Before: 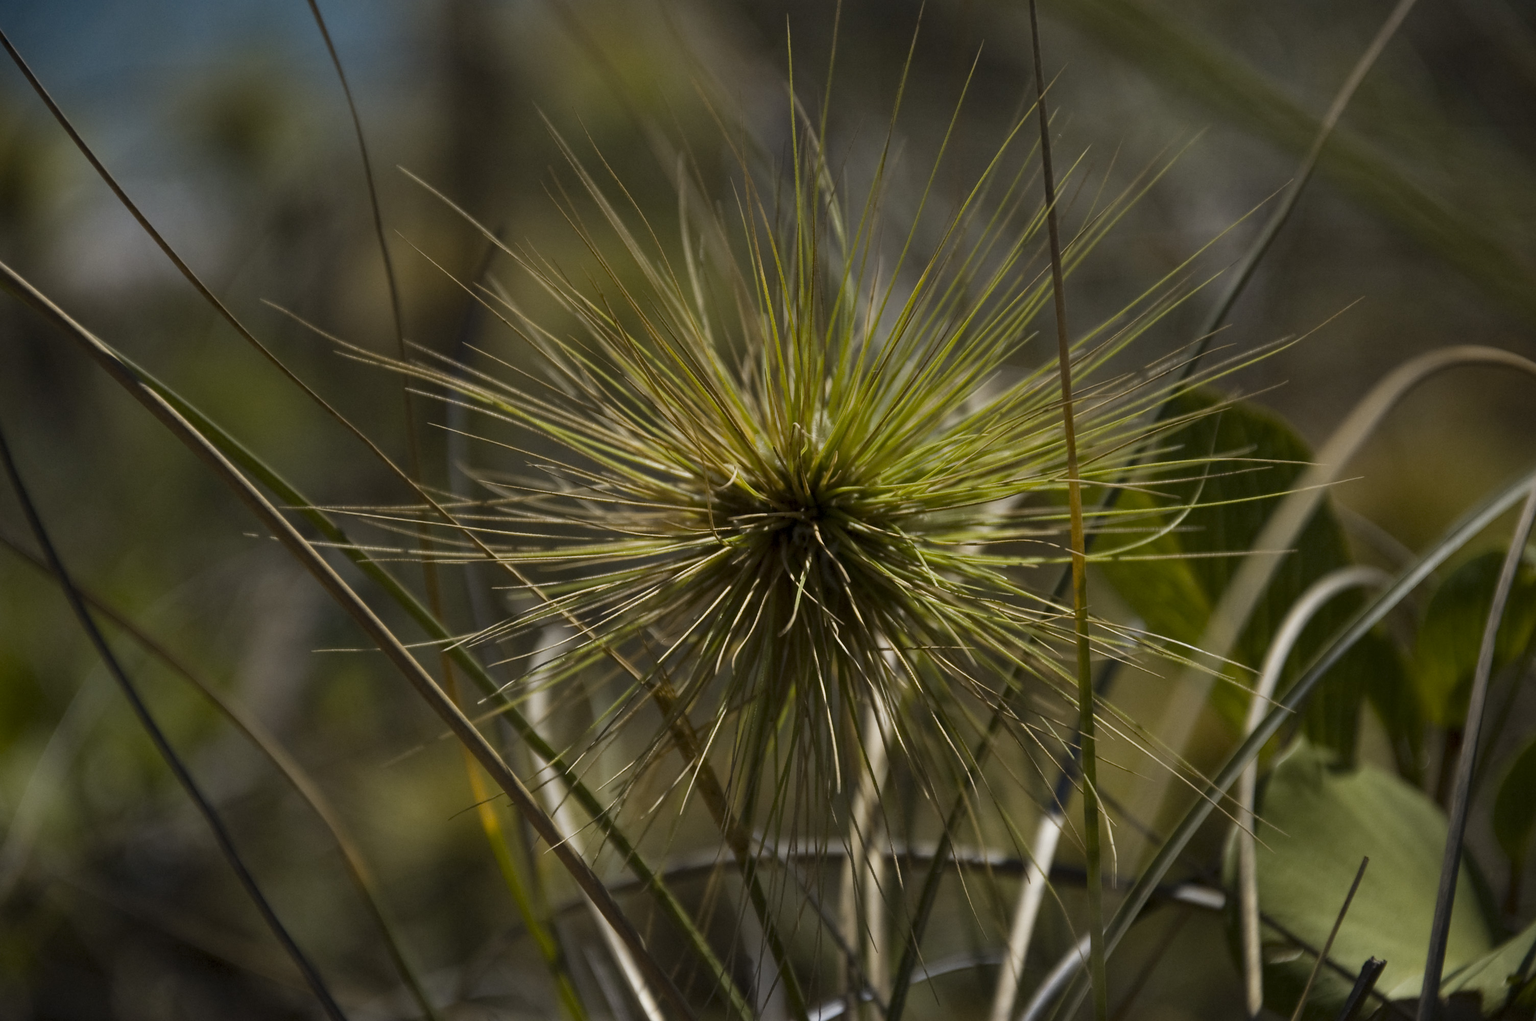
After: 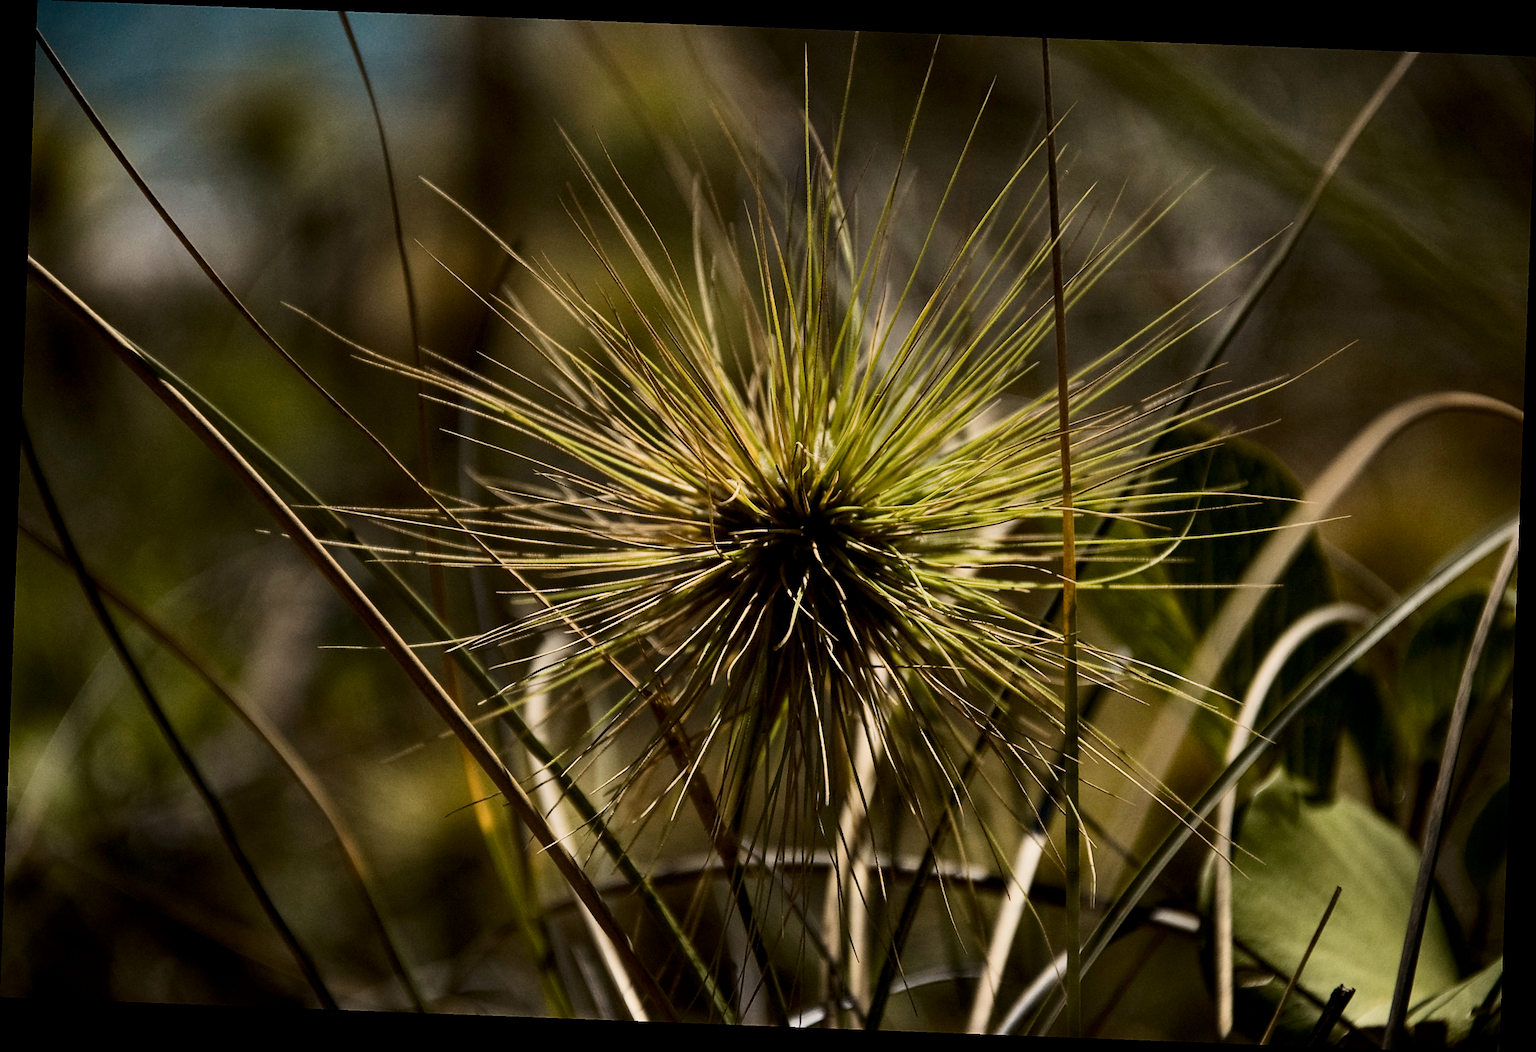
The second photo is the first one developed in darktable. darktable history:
contrast brightness saturation: contrast 0.28
filmic rgb: black relative exposure -7.65 EV, white relative exposure 4.56 EV, hardness 3.61
rotate and perspective: rotation 2.17°, automatic cropping off
local contrast: highlights 100%, shadows 100%, detail 120%, midtone range 0.2
exposure: exposure 0.376 EV, compensate highlight preservation false
sharpen: on, module defaults
white balance: red 1.045, blue 0.932
